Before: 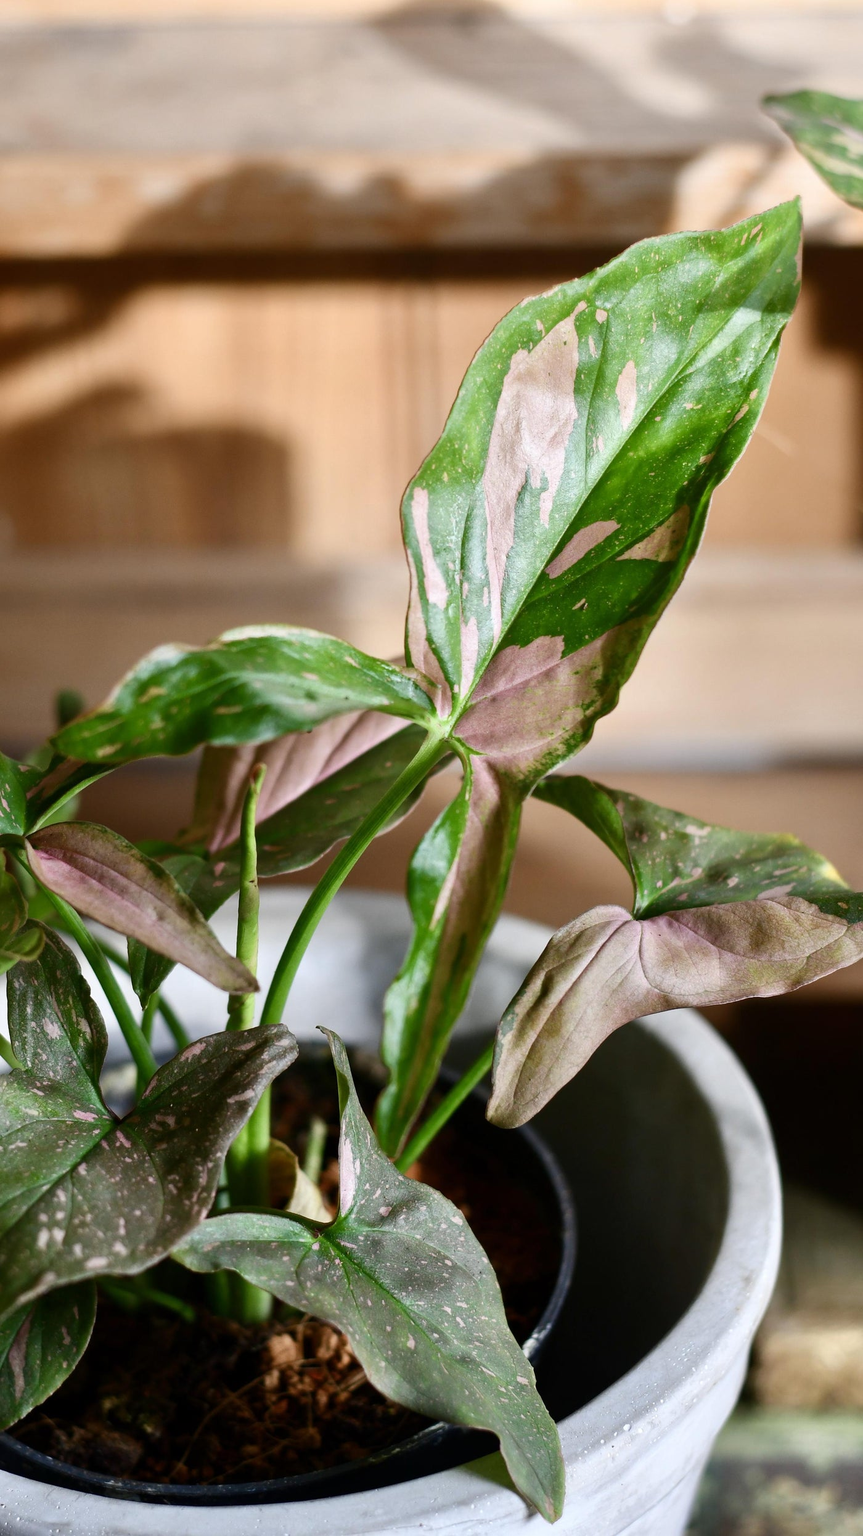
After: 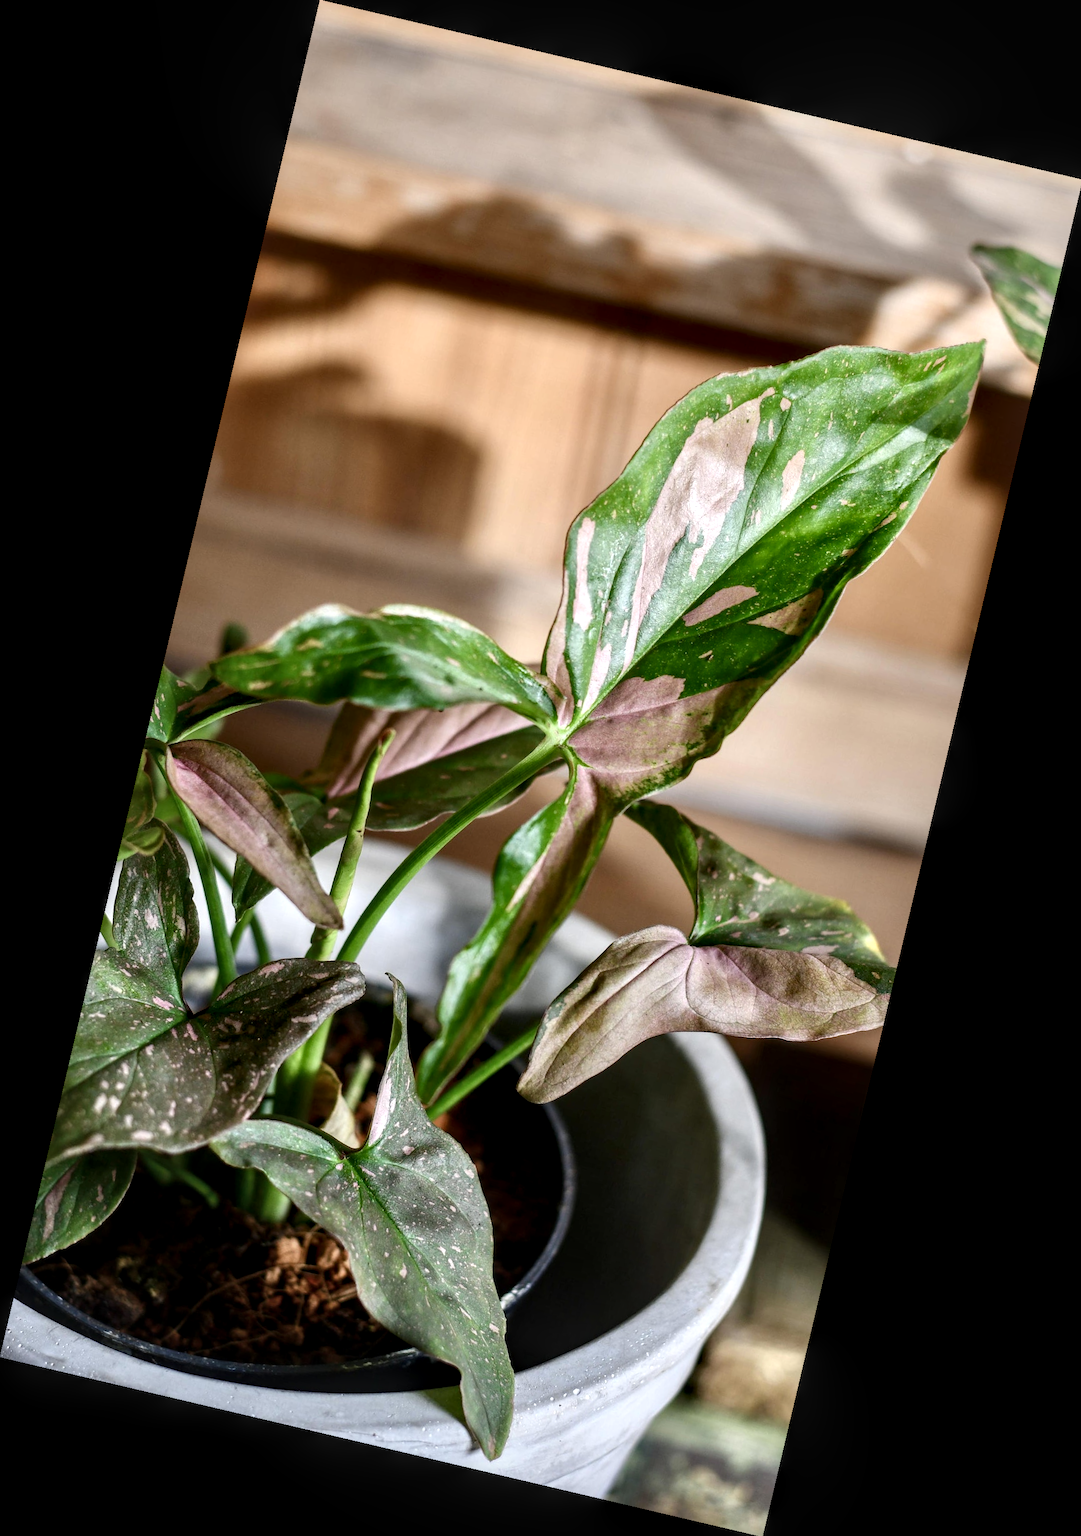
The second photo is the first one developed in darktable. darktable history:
rotate and perspective: rotation 13.27°, automatic cropping off
local contrast: detail 150%
